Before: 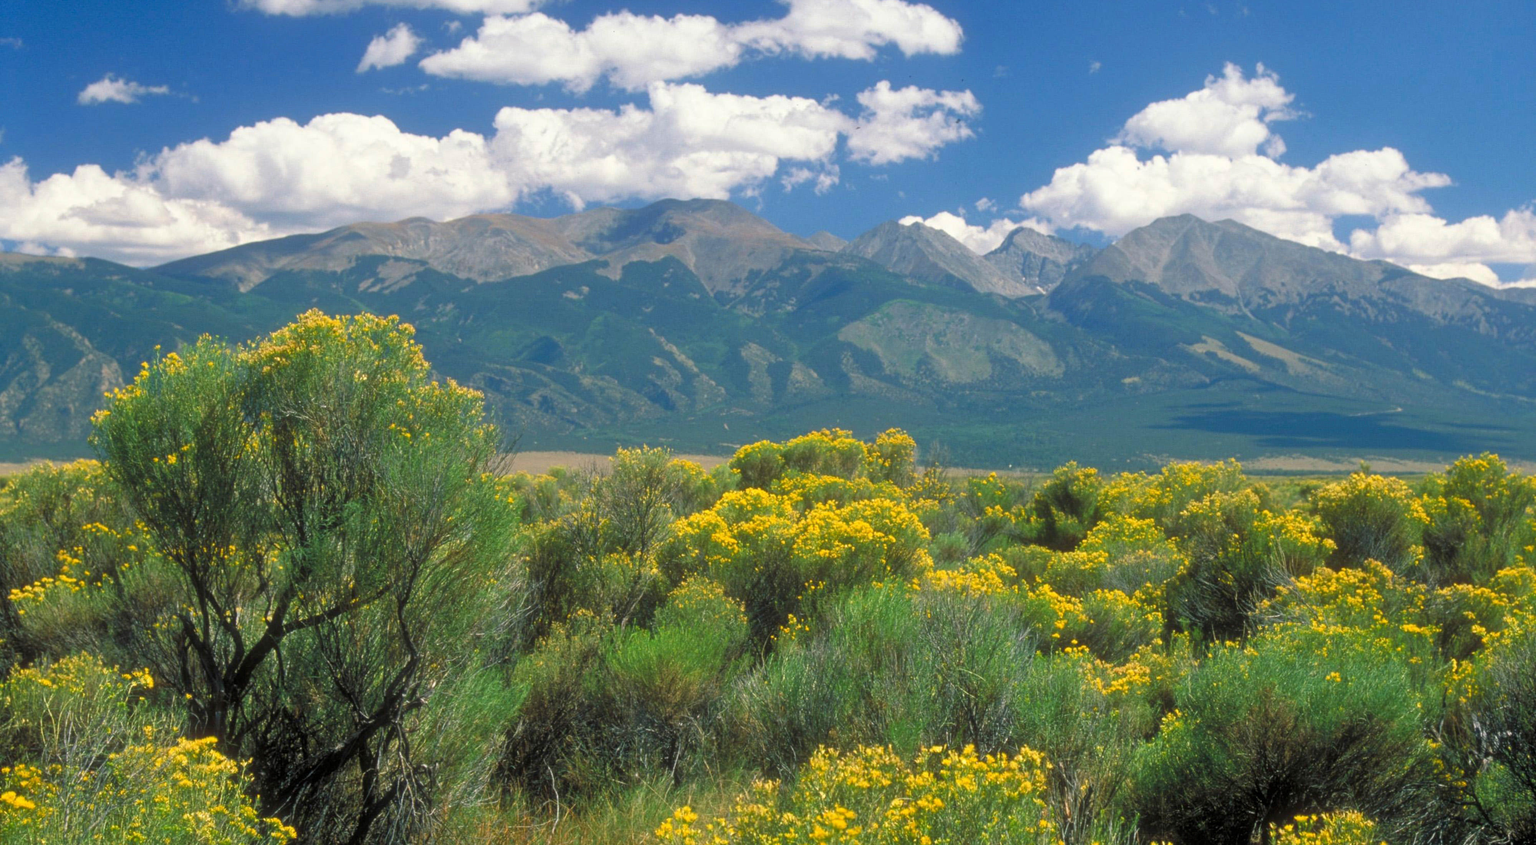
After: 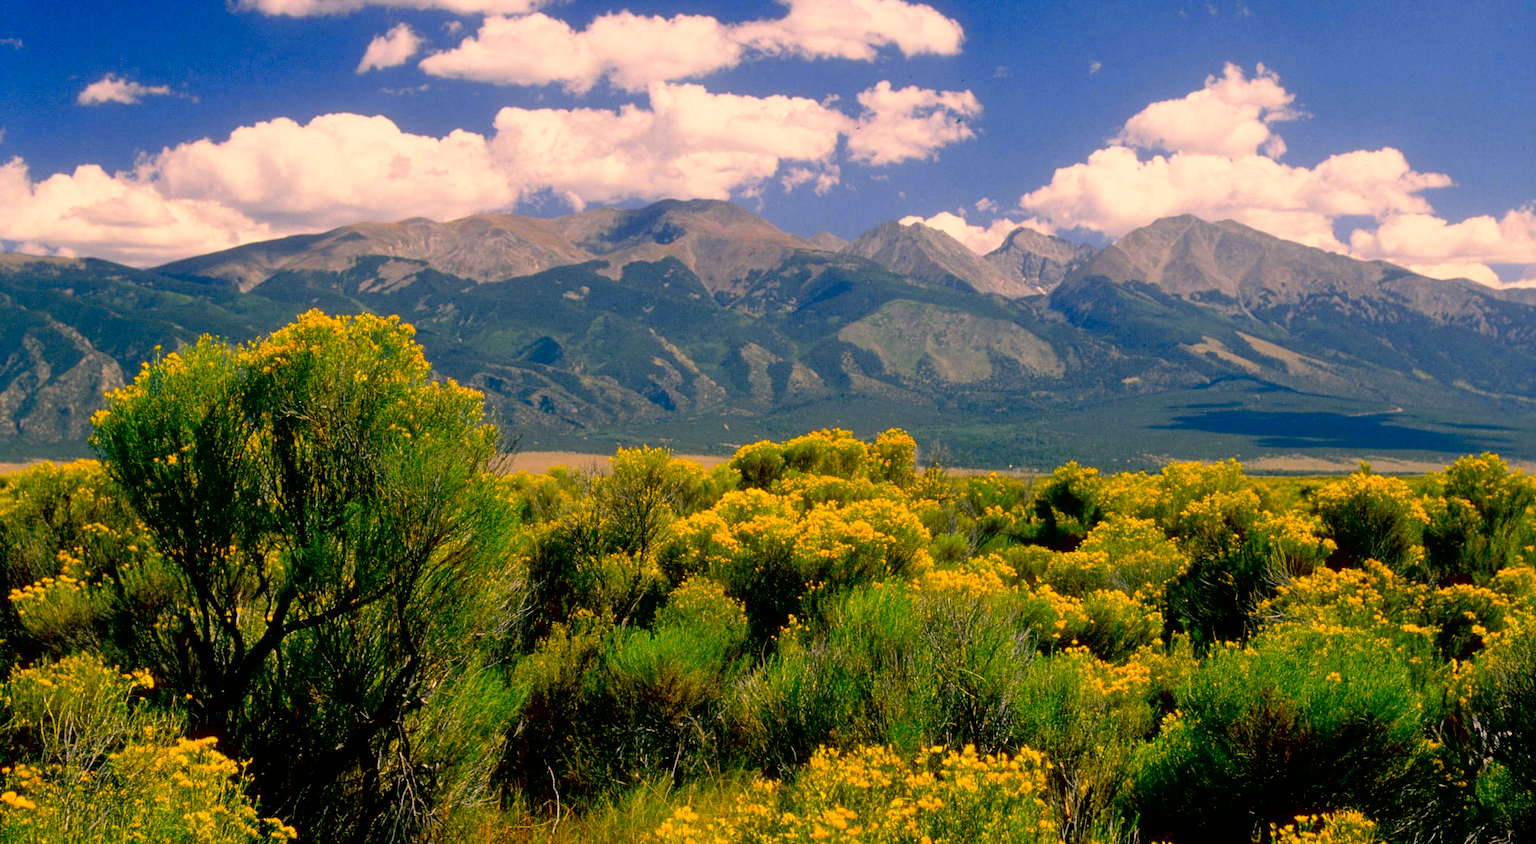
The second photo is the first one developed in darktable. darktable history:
vibrance: on, module defaults
tone curve: curves: ch0 [(0, 0.003) (0.117, 0.101) (0.257, 0.246) (0.408, 0.432) (0.611, 0.653) (0.824, 0.846) (1, 1)]; ch1 [(0, 0) (0.227, 0.197) (0.405, 0.421) (0.501, 0.501) (0.522, 0.53) (0.563, 0.572) (0.589, 0.611) (0.699, 0.709) (0.976, 0.992)]; ch2 [(0, 0) (0.208, 0.176) (0.377, 0.38) (0.5, 0.5) (0.537, 0.534) (0.571, 0.576) (0.681, 0.746) (1, 1)], color space Lab, independent channels, preserve colors none
exposure: black level correction 0.056, compensate highlight preservation false
color correction: highlights a* 17.88, highlights b* 18.79
